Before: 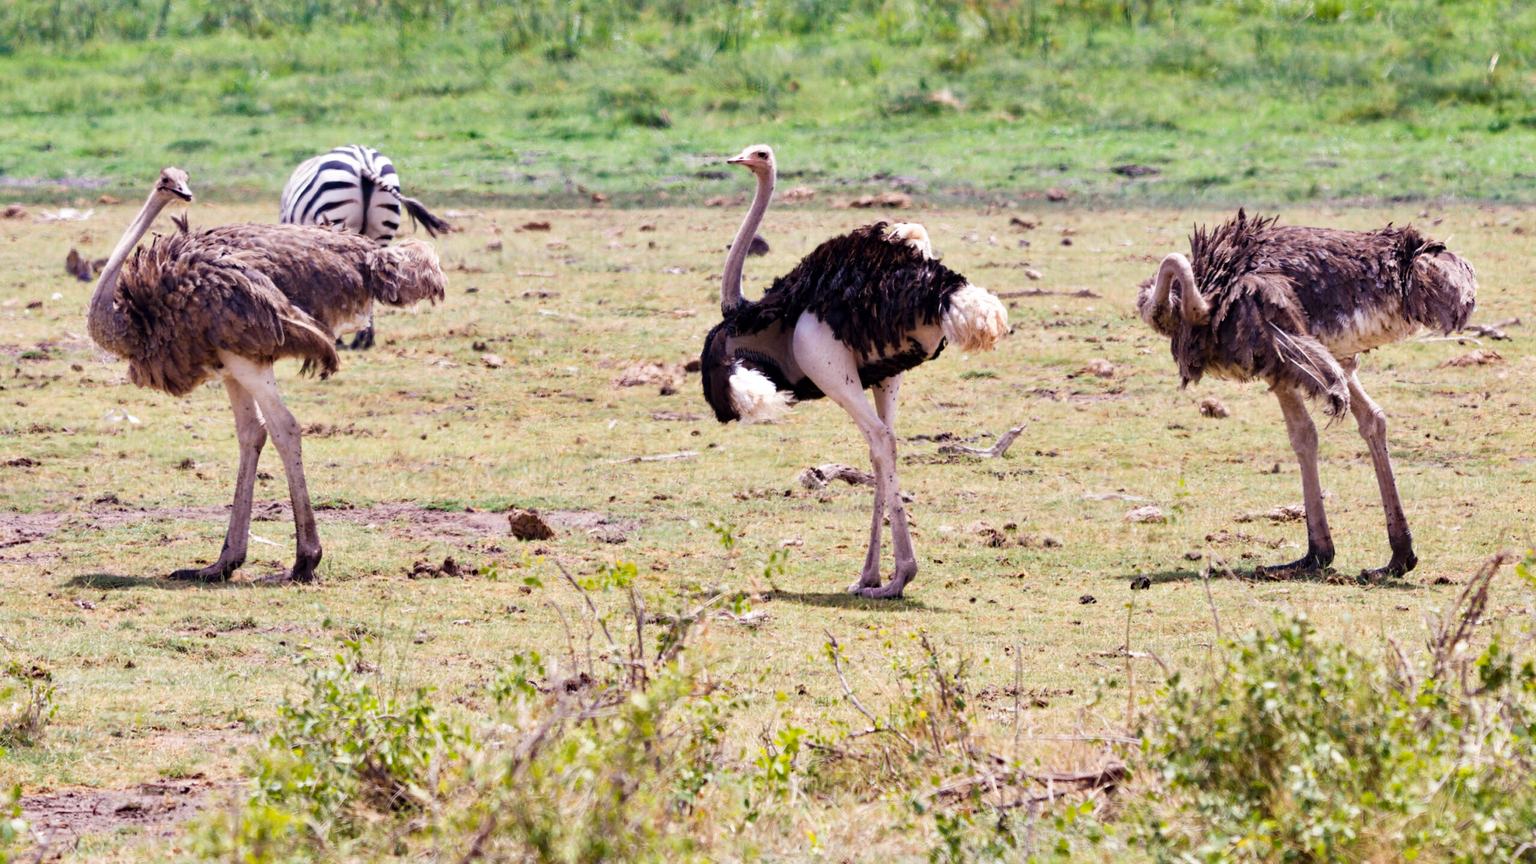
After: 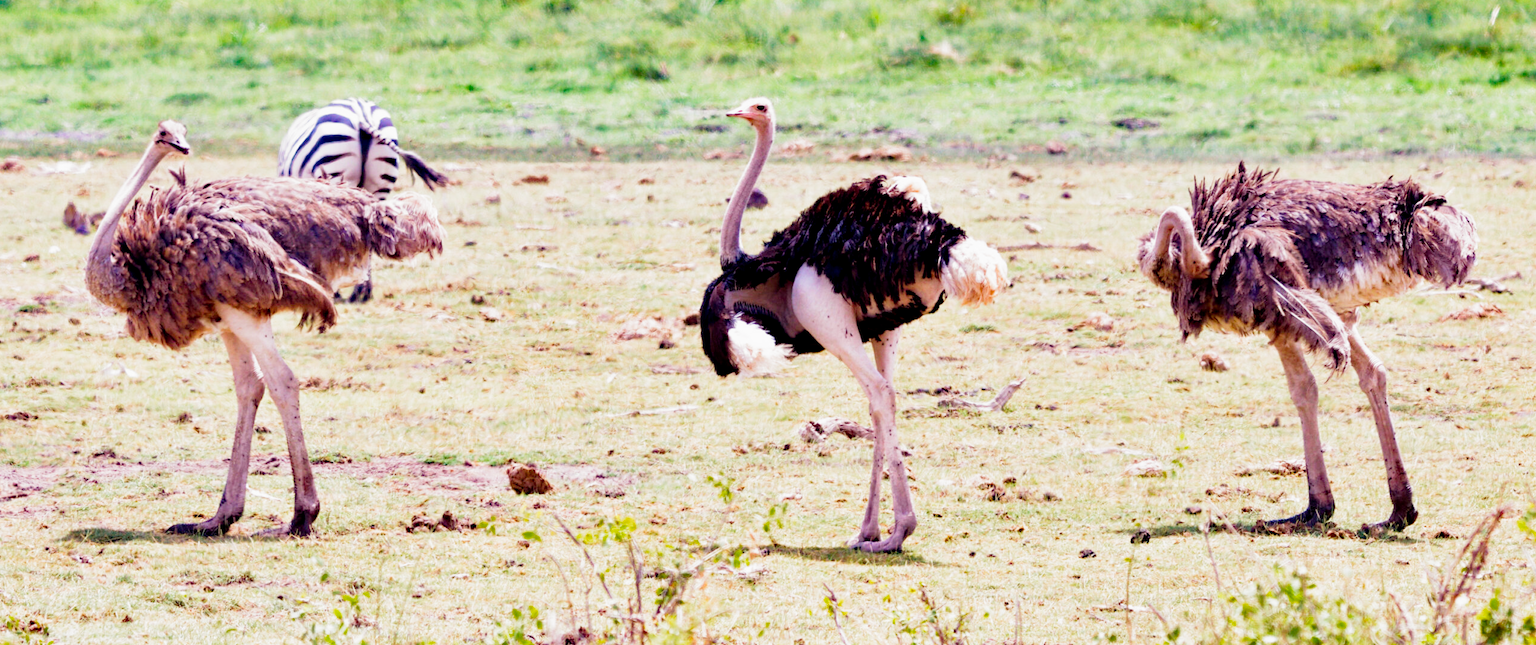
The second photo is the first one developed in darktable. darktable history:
crop: left 0.226%, top 5.545%, bottom 19.9%
exposure: black level correction 0.001, exposure 0.5 EV, compensate highlight preservation false
filmic rgb: middle gray luminance 18.39%, black relative exposure -8.93 EV, white relative exposure 3.75 EV, target black luminance 0%, hardness 4.89, latitude 68.3%, contrast 0.948, highlights saturation mix 20.78%, shadows ↔ highlights balance 20.87%, preserve chrominance no, color science v5 (2021), iterations of high-quality reconstruction 0
tone equalizer: -8 EV -0.419 EV, -7 EV -0.362 EV, -6 EV -0.351 EV, -5 EV -0.203 EV, -3 EV 0.201 EV, -2 EV 0.322 EV, -1 EV 0.363 EV, +0 EV 0.414 EV
